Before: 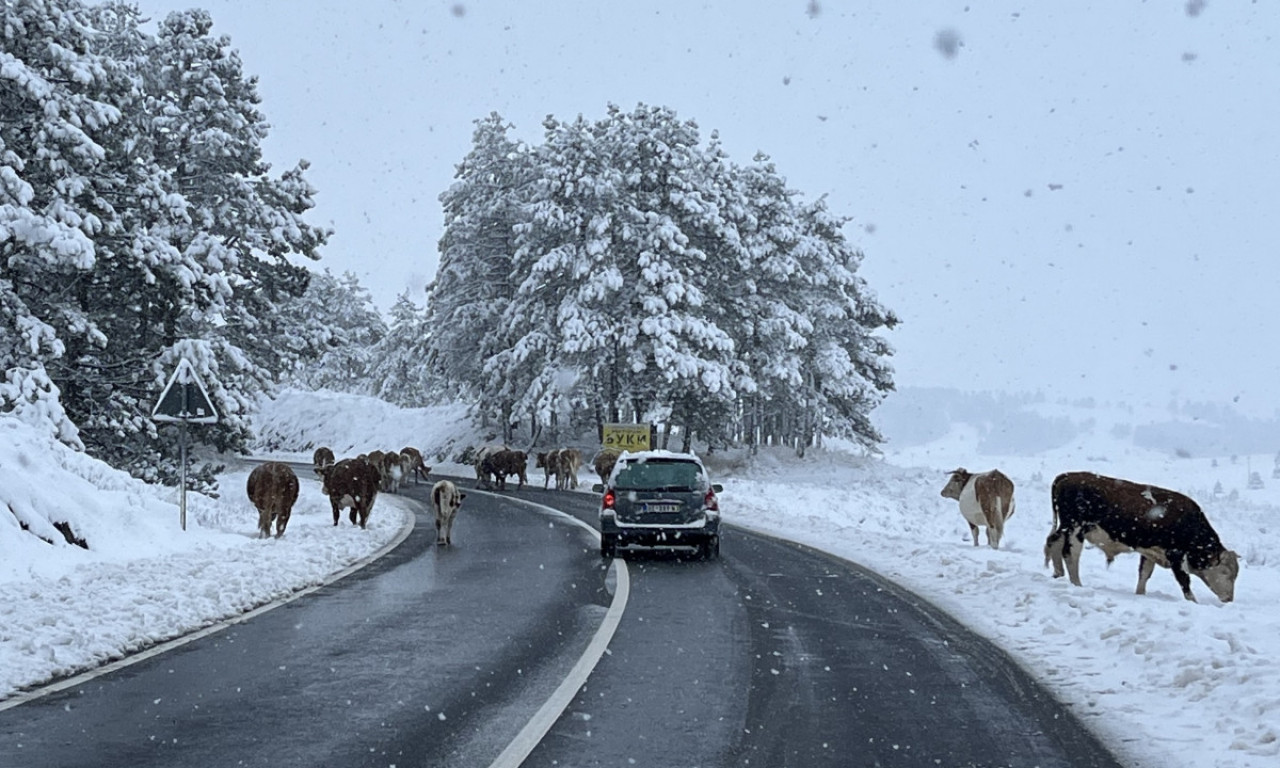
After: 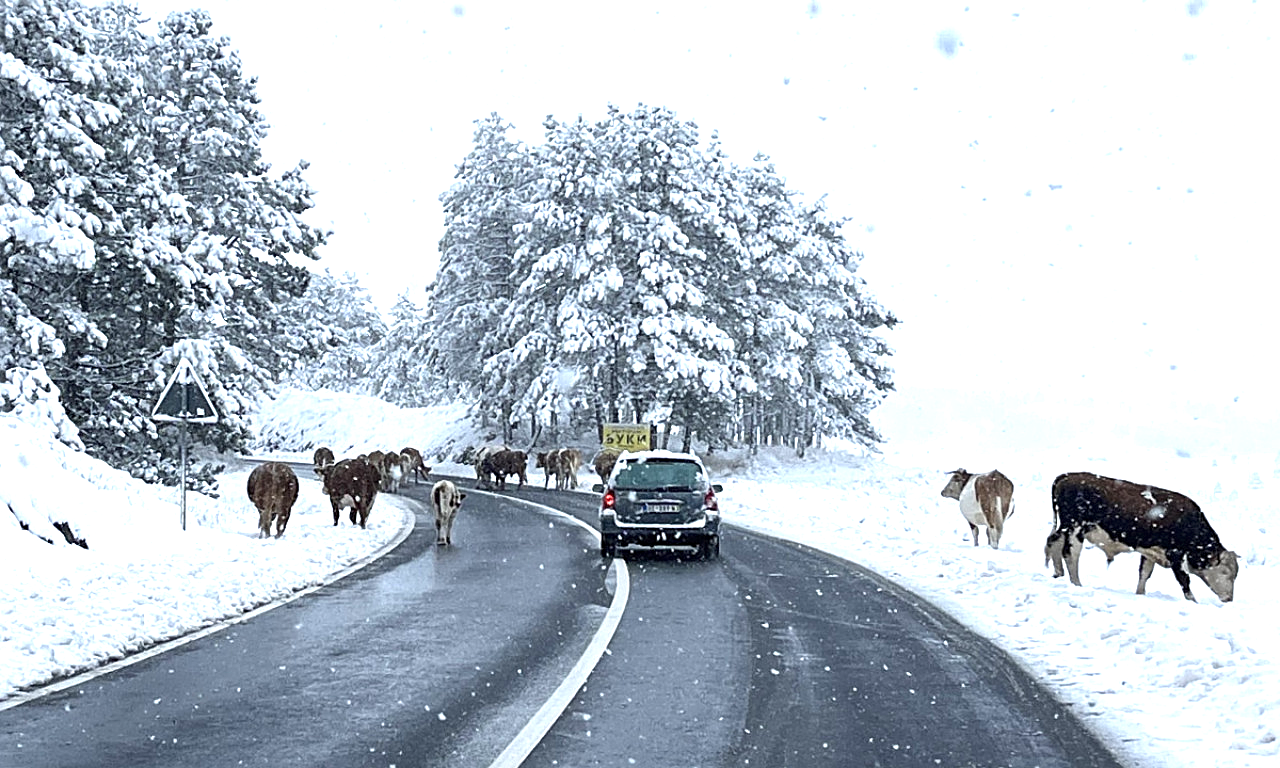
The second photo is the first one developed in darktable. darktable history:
exposure: black level correction 0, exposure 1.103 EV, compensate highlight preservation false
sharpen: on, module defaults
